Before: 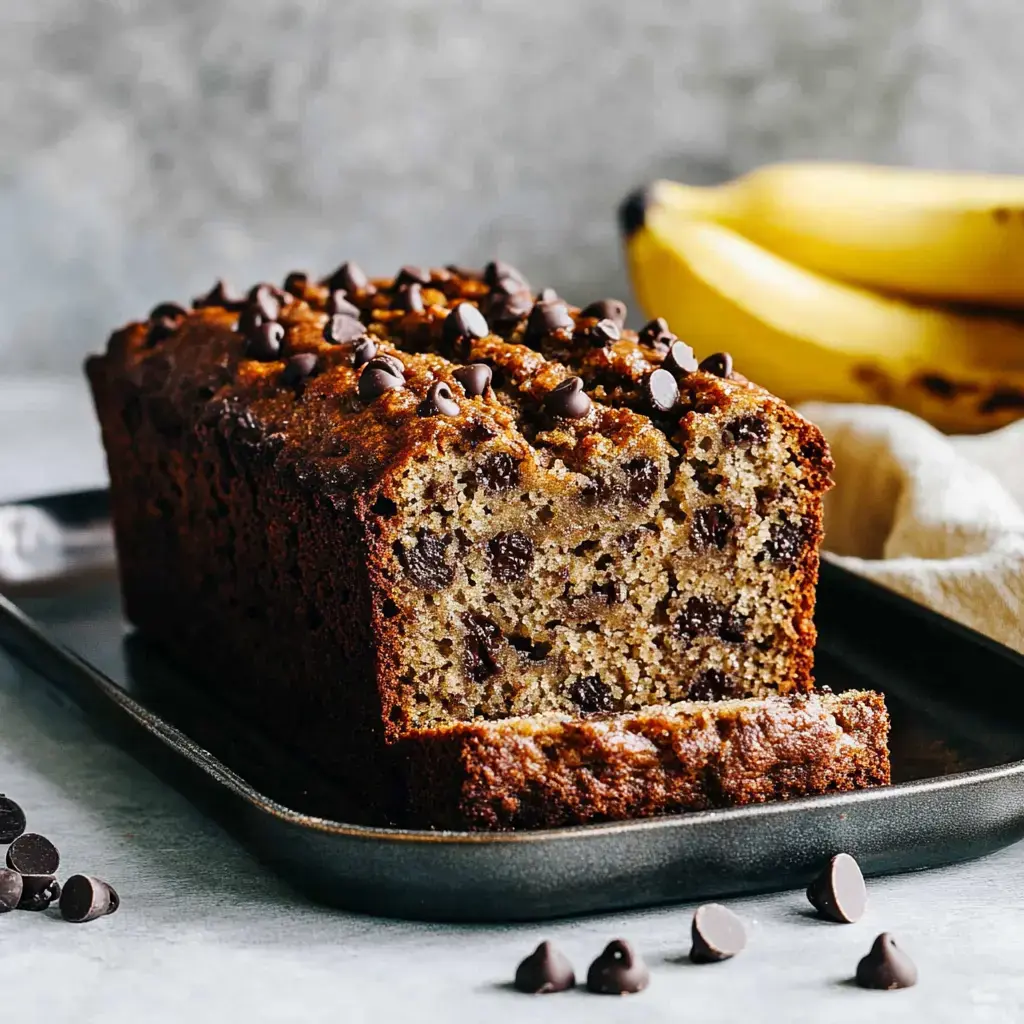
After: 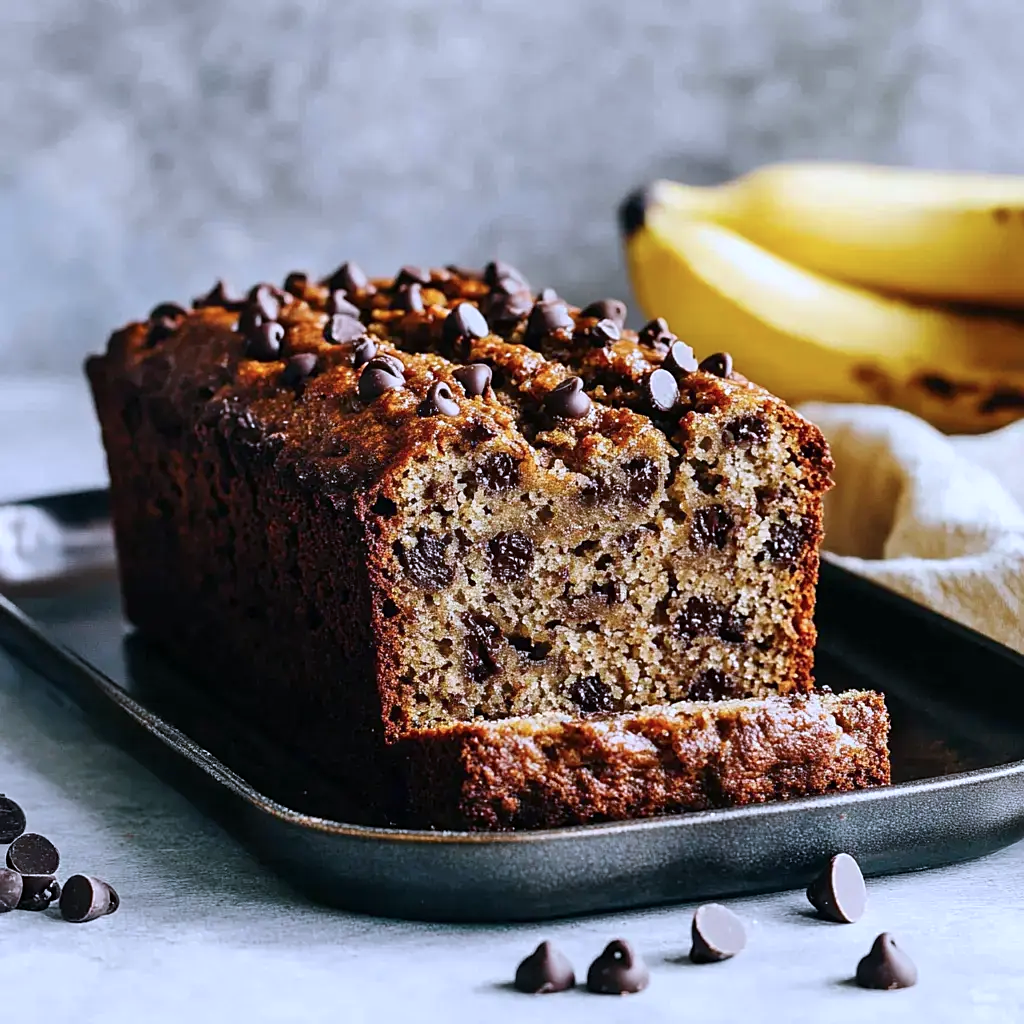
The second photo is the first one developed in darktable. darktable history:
sharpen: amount 0.209
color calibration: illuminant custom, x 0.372, y 0.384, temperature 4281.4 K
